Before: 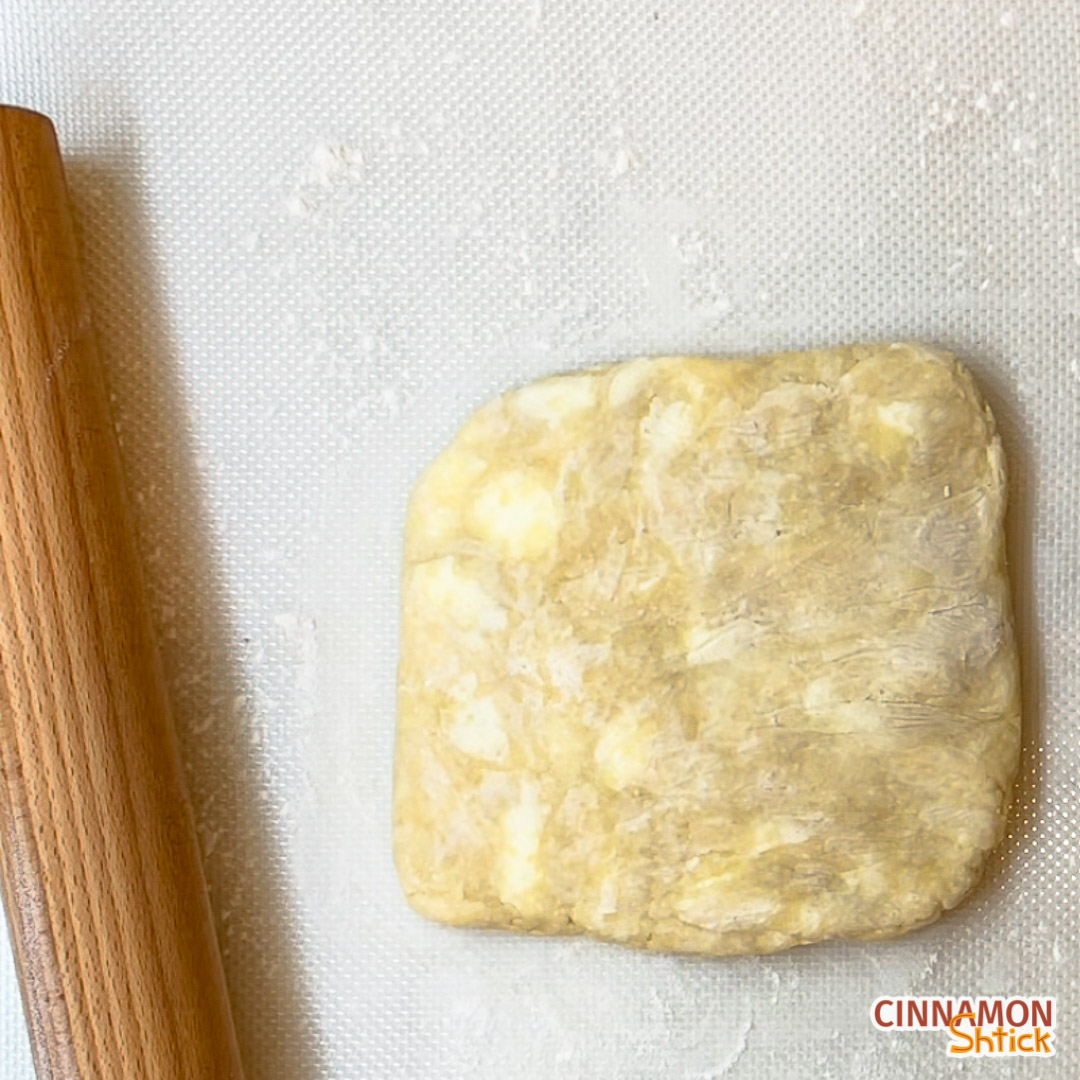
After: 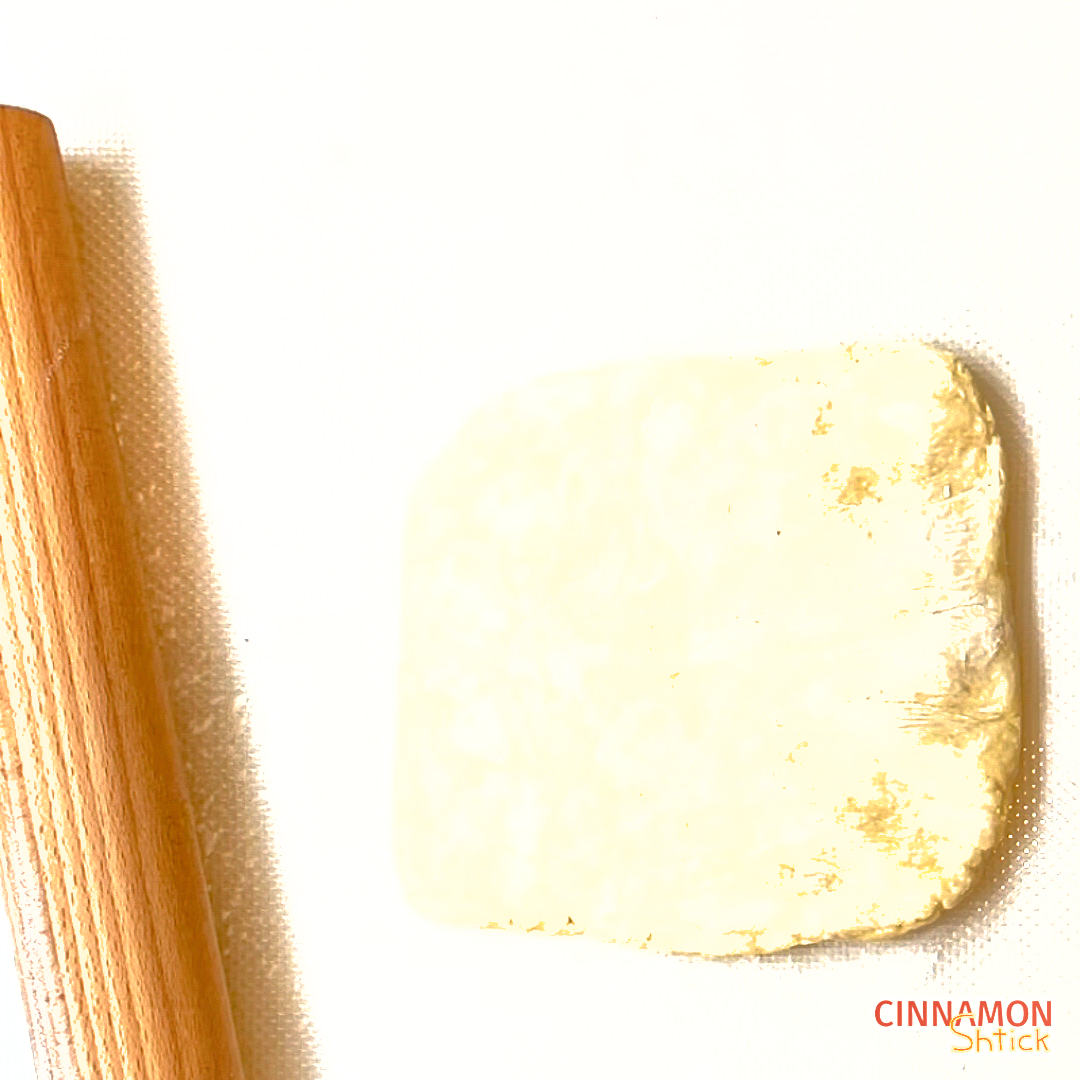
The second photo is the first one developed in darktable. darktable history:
shadows and highlights: on, module defaults
color balance rgb: shadows lift › luminance -9.16%, highlights gain › chroma 1.043%, highlights gain › hue 68.07°, perceptual saturation grading › global saturation 0.02%, perceptual saturation grading › highlights -19.809%, perceptual saturation grading › shadows 19.377%
exposure: black level correction 0, exposure 1.384 EV, compensate highlight preservation false
base curve: curves: ch0 [(0, 0) (0.472, 0.508) (1, 1)]
